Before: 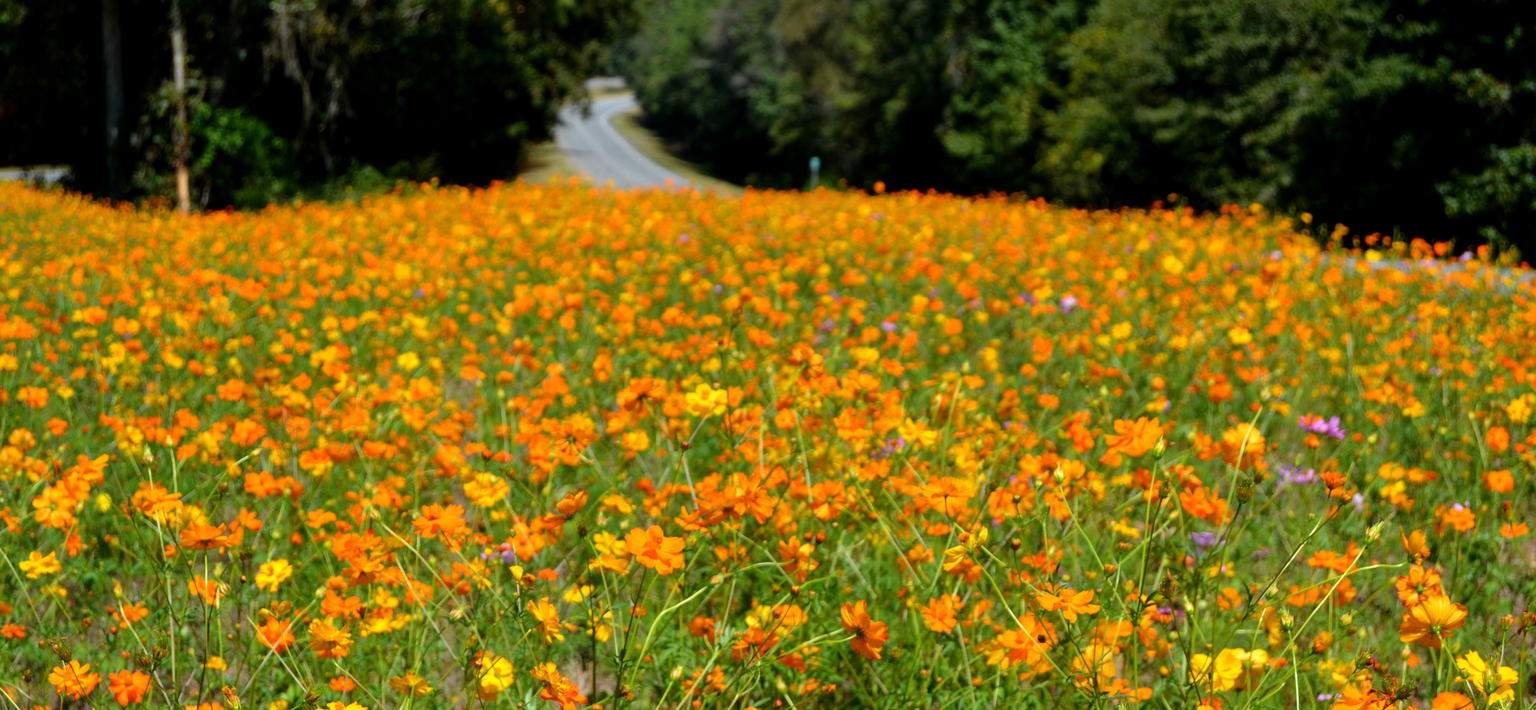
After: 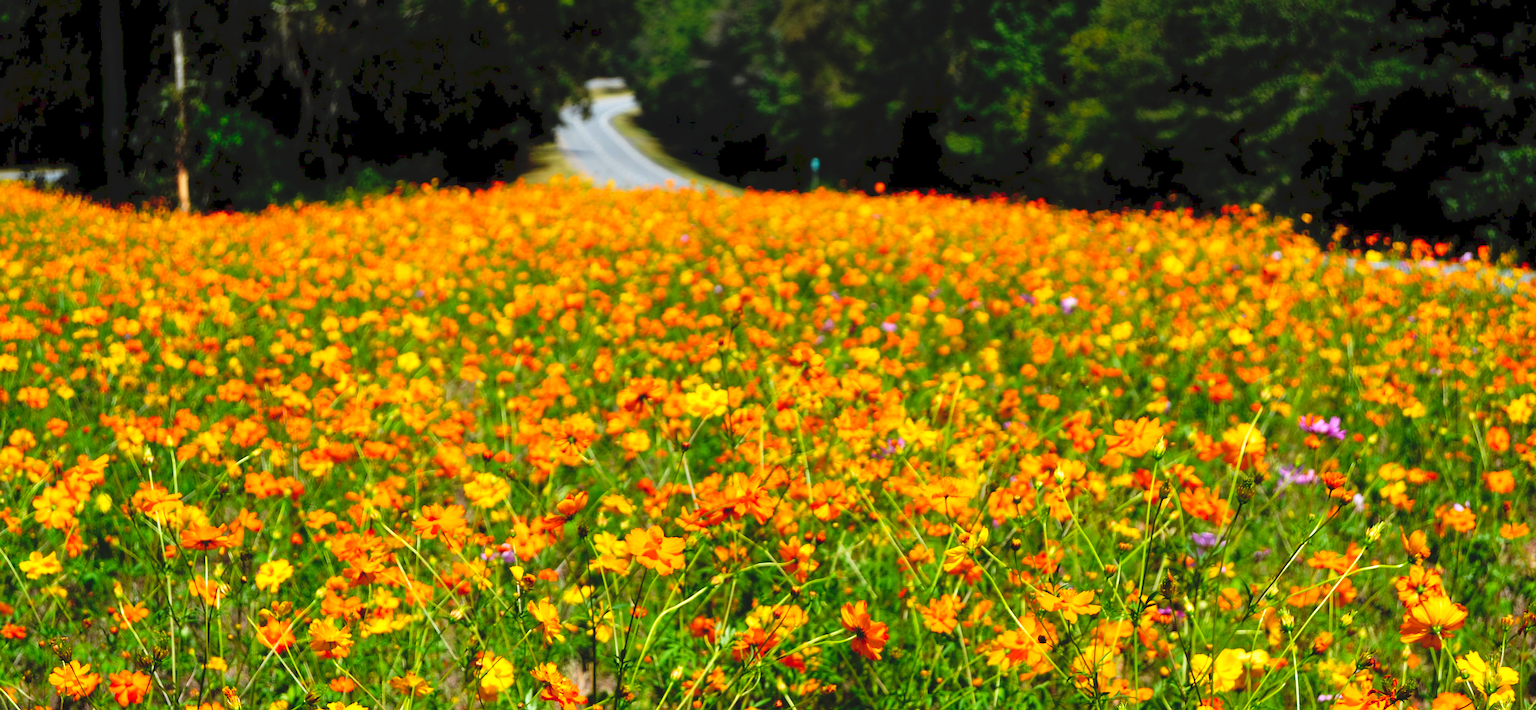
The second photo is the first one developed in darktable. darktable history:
sharpen: on, module defaults
tone curve: curves: ch0 [(0, 0) (0.003, 0.082) (0.011, 0.082) (0.025, 0.088) (0.044, 0.088) (0.069, 0.093) (0.1, 0.101) (0.136, 0.109) (0.177, 0.129) (0.224, 0.155) (0.277, 0.214) (0.335, 0.289) (0.399, 0.378) (0.468, 0.476) (0.543, 0.589) (0.623, 0.713) (0.709, 0.826) (0.801, 0.908) (0.898, 0.98) (1, 1)], preserve colors none
